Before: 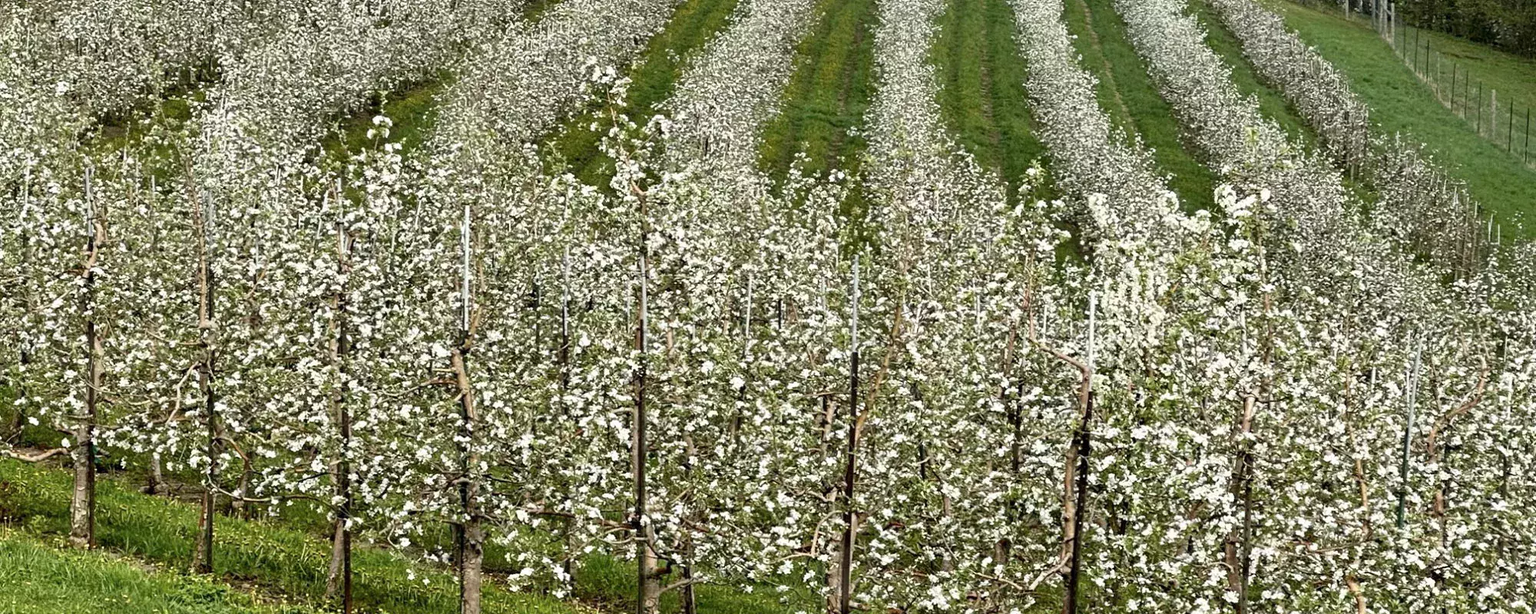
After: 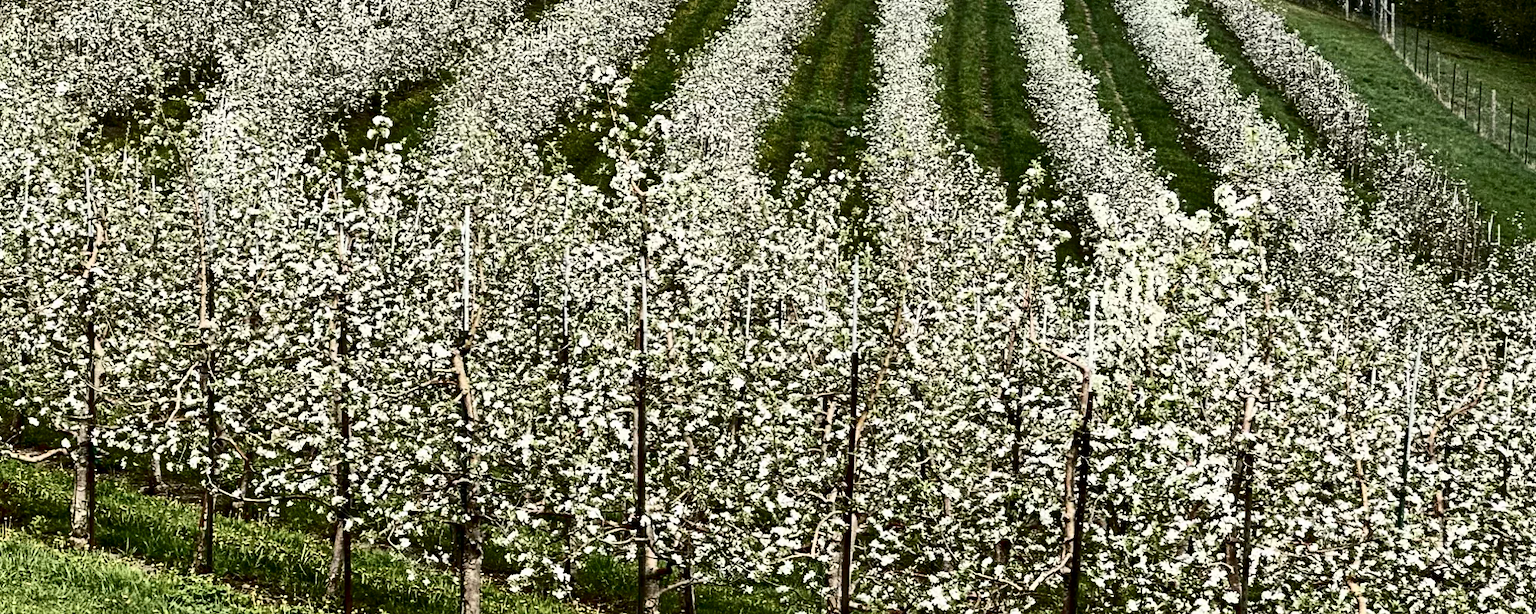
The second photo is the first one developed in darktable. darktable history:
contrast brightness saturation: contrast 0.498, saturation -0.092
exposure: black level correction 0.002, exposure -0.106 EV, compensate highlight preservation false
